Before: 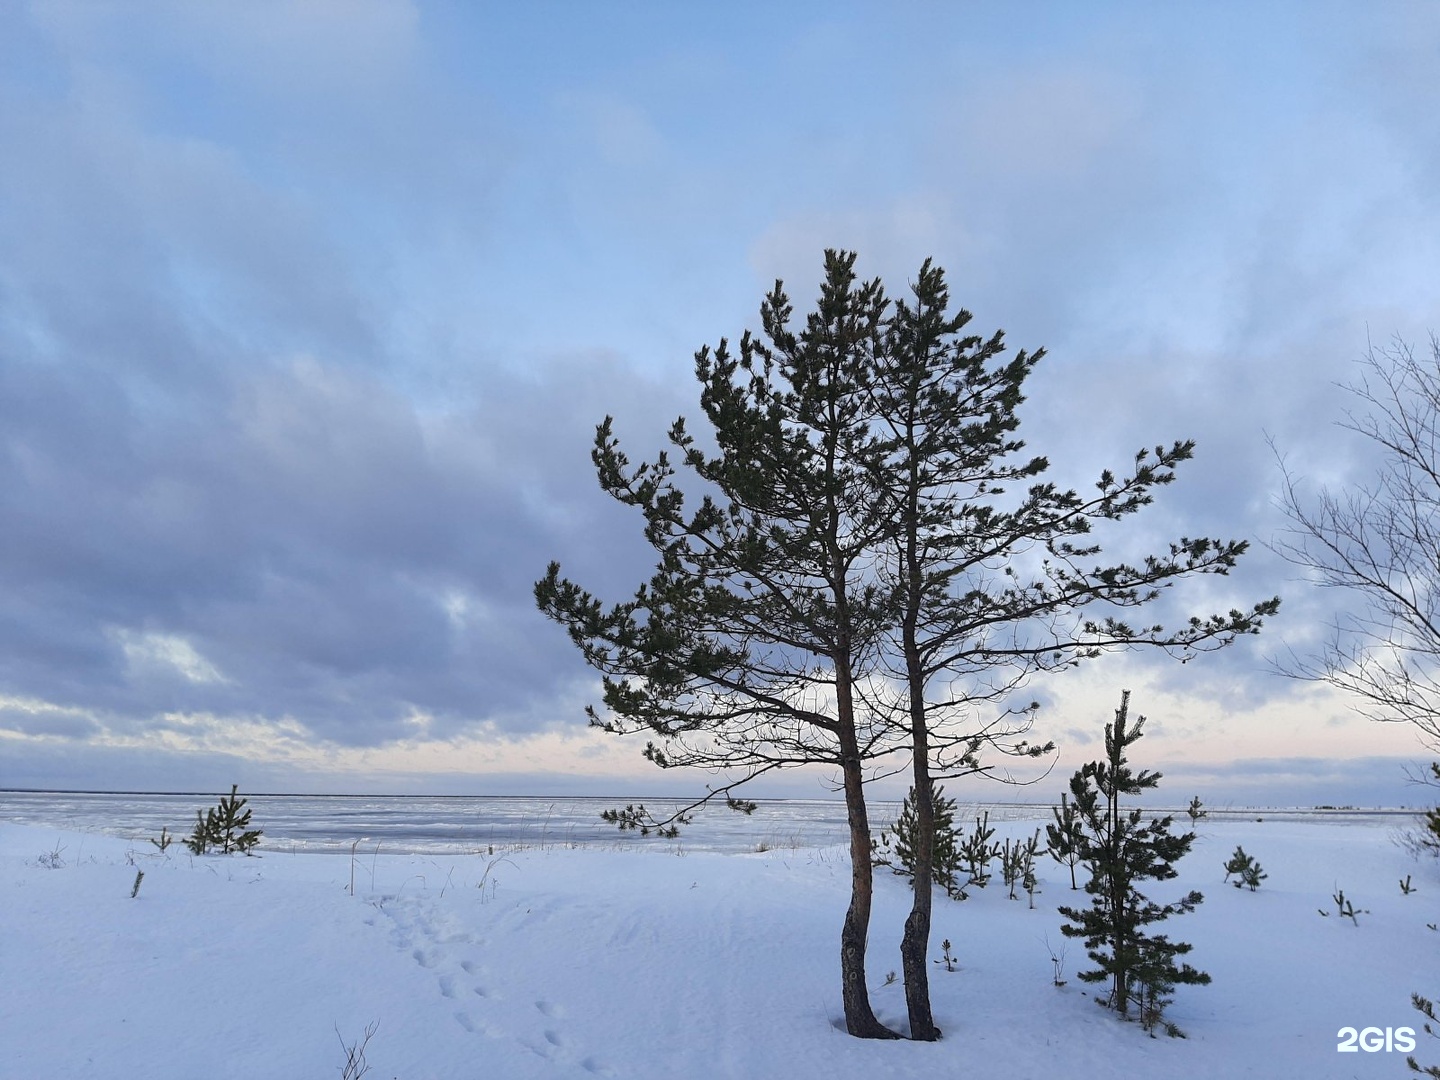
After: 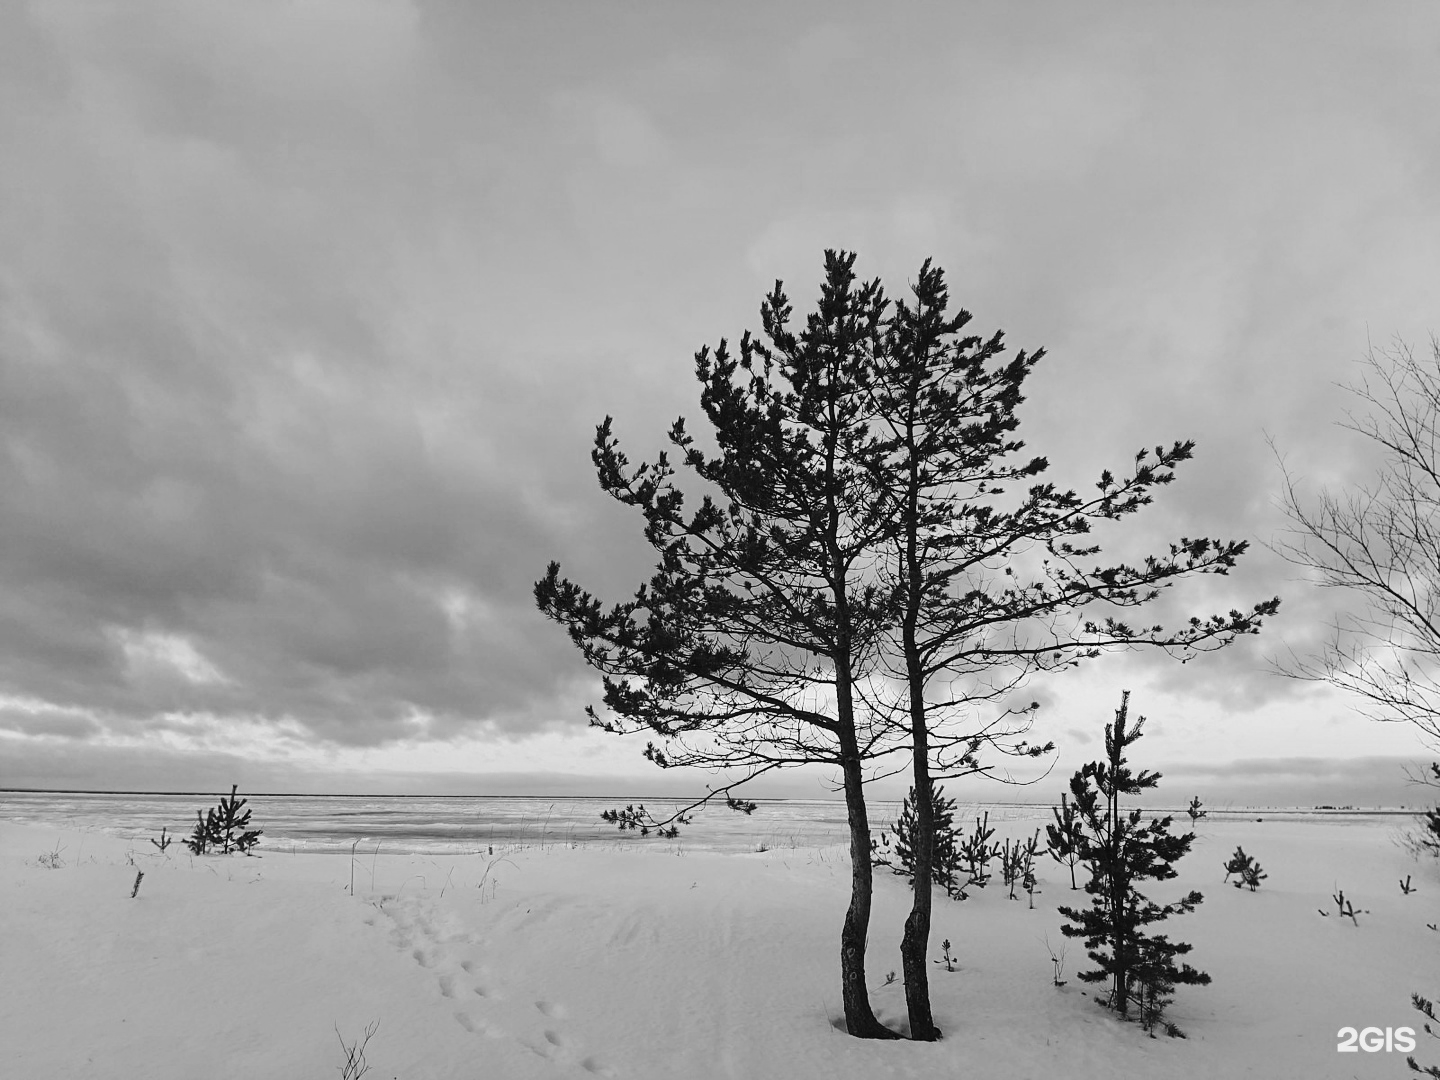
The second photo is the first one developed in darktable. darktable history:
color zones: curves: ch0 [(0, 0.5) (0.125, 0.4) (0.25, 0.5) (0.375, 0.4) (0.5, 0.4) (0.625, 0.35) (0.75, 0.35) (0.875, 0.5)]; ch1 [(0, 0.35) (0.125, 0.45) (0.25, 0.35) (0.375, 0.35) (0.5, 0.35) (0.625, 0.35) (0.75, 0.45) (0.875, 0.35)]; ch2 [(0, 0.6) (0.125, 0.5) (0.25, 0.5) (0.375, 0.6) (0.5, 0.6) (0.625, 0.5) (0.75, 0.5) (0.875, 0.5)]
monochrome: on, module defaults
rgb curve: curves: ch0 [(0, 0) (0.21, 0.15) (0.24, 0.21) (0.5, 0.75) (0.75, 0.96) (0.89, 0.99) (1, 1)]; ch1 [(0, 0.02) (0.21, 0.13) (0.25, 0.2) (0.5, 0.67) (0.75, 0.9) (0.89, 0.97) (1, 1)]; ch2 [(0, 0.02) (0.21, 0.13) (0.25, 0.2) (0.5, 0.67) (0.75, 0.9) (0.89, 0.97) (1, 1)], compensate middle gray true | blend: blend mode normal, opacity 50%; mask: uniform (no mask)
color balance rgb: shadows lift › luminance -10%, shadows lift › chroma 1%, shadows lift › hue 113°, power › luminance -15%, highlights gain › chroma 0.2%, highlights gain › hue 333°, global offset › luminance 0.5%, perceptual saturation grading › global saturation 20%, perceptual saturation grading › highlights -50%, perceptual saturation grading › shadows 25%, contrast -10%
